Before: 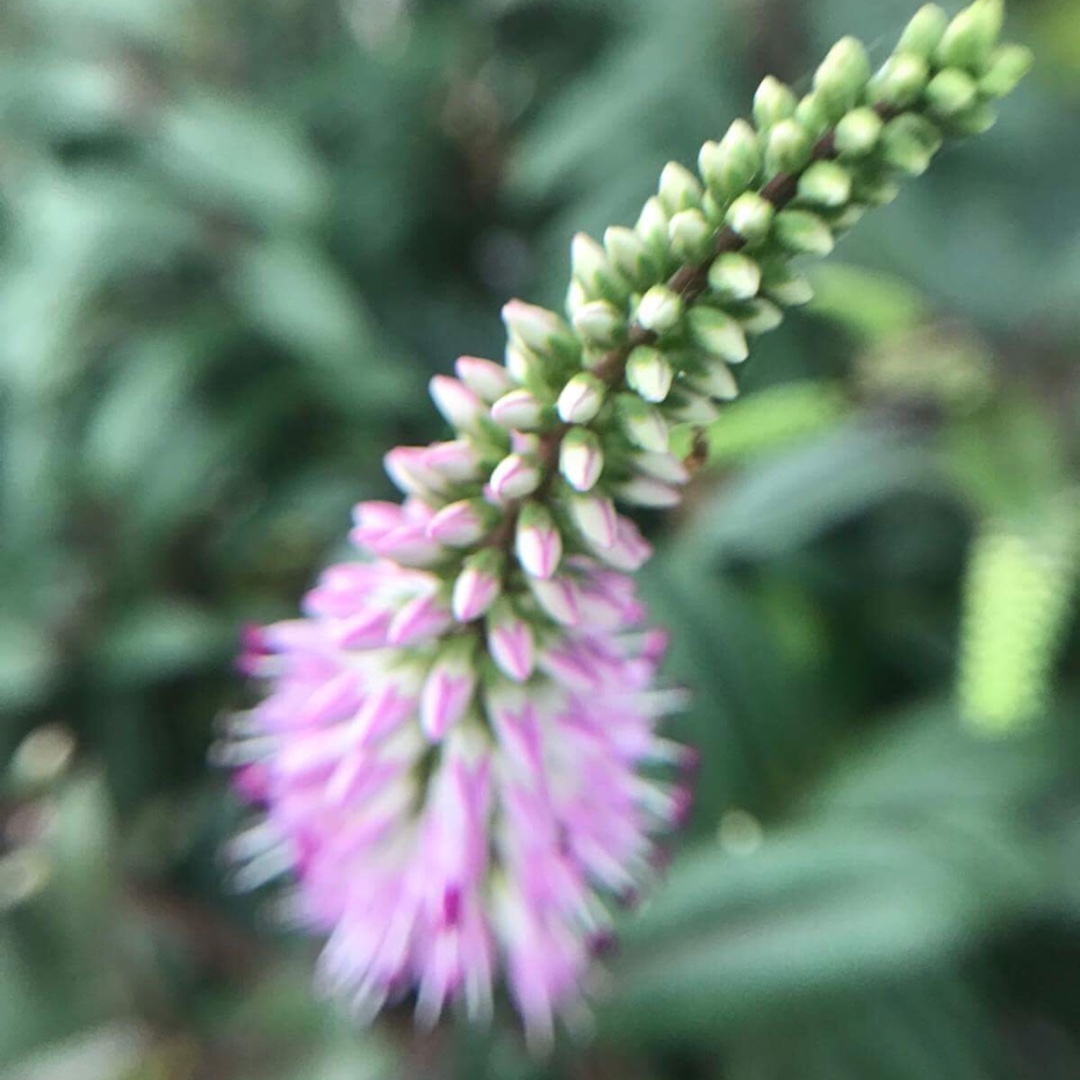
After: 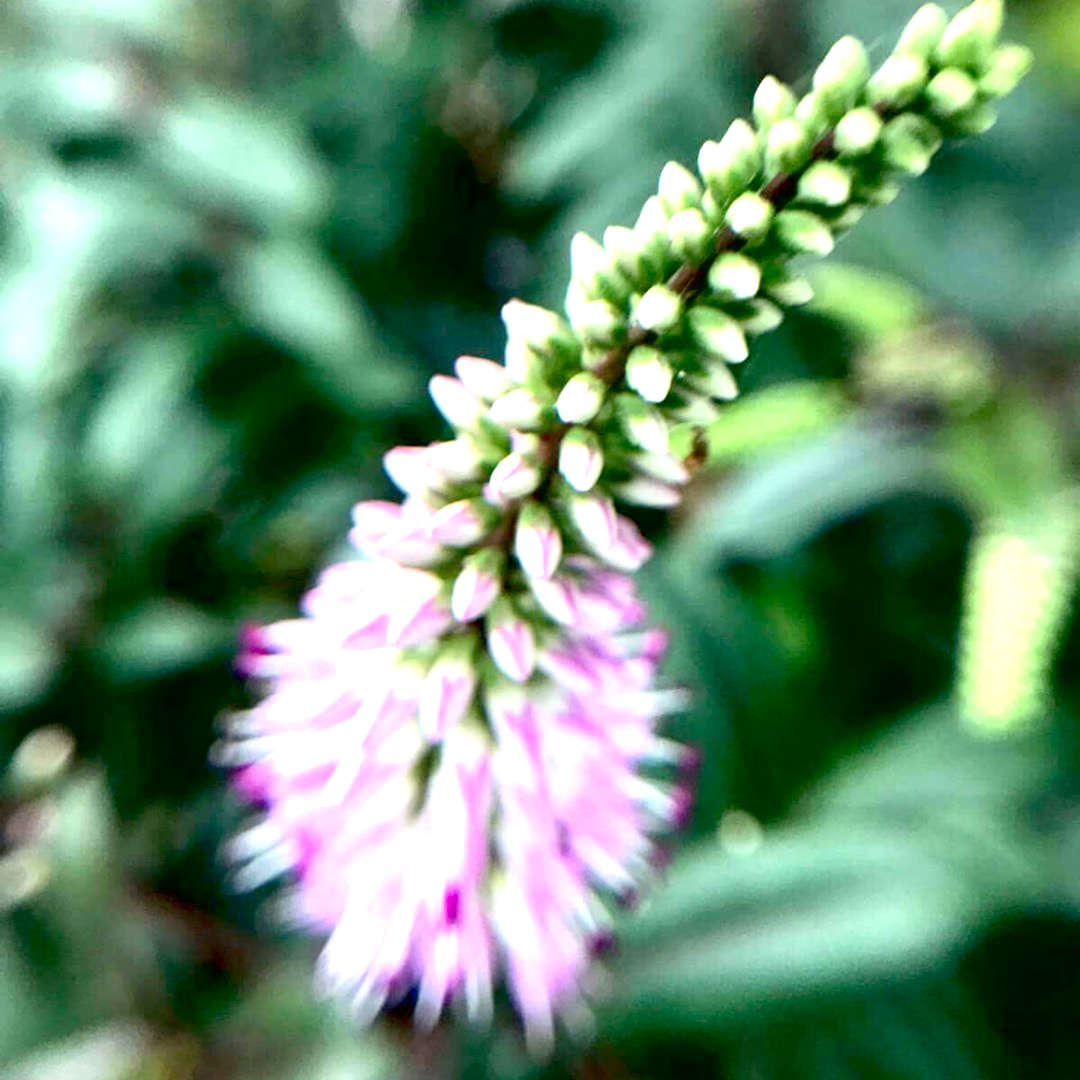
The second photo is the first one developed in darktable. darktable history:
contrast brightness saturation: contrast 0.068, brightness -0.131, saturation 0.051
exposure: black level correction 0.035, exposure 0.907 EV, compensate exposure bias true, compensate highlight preservation false
